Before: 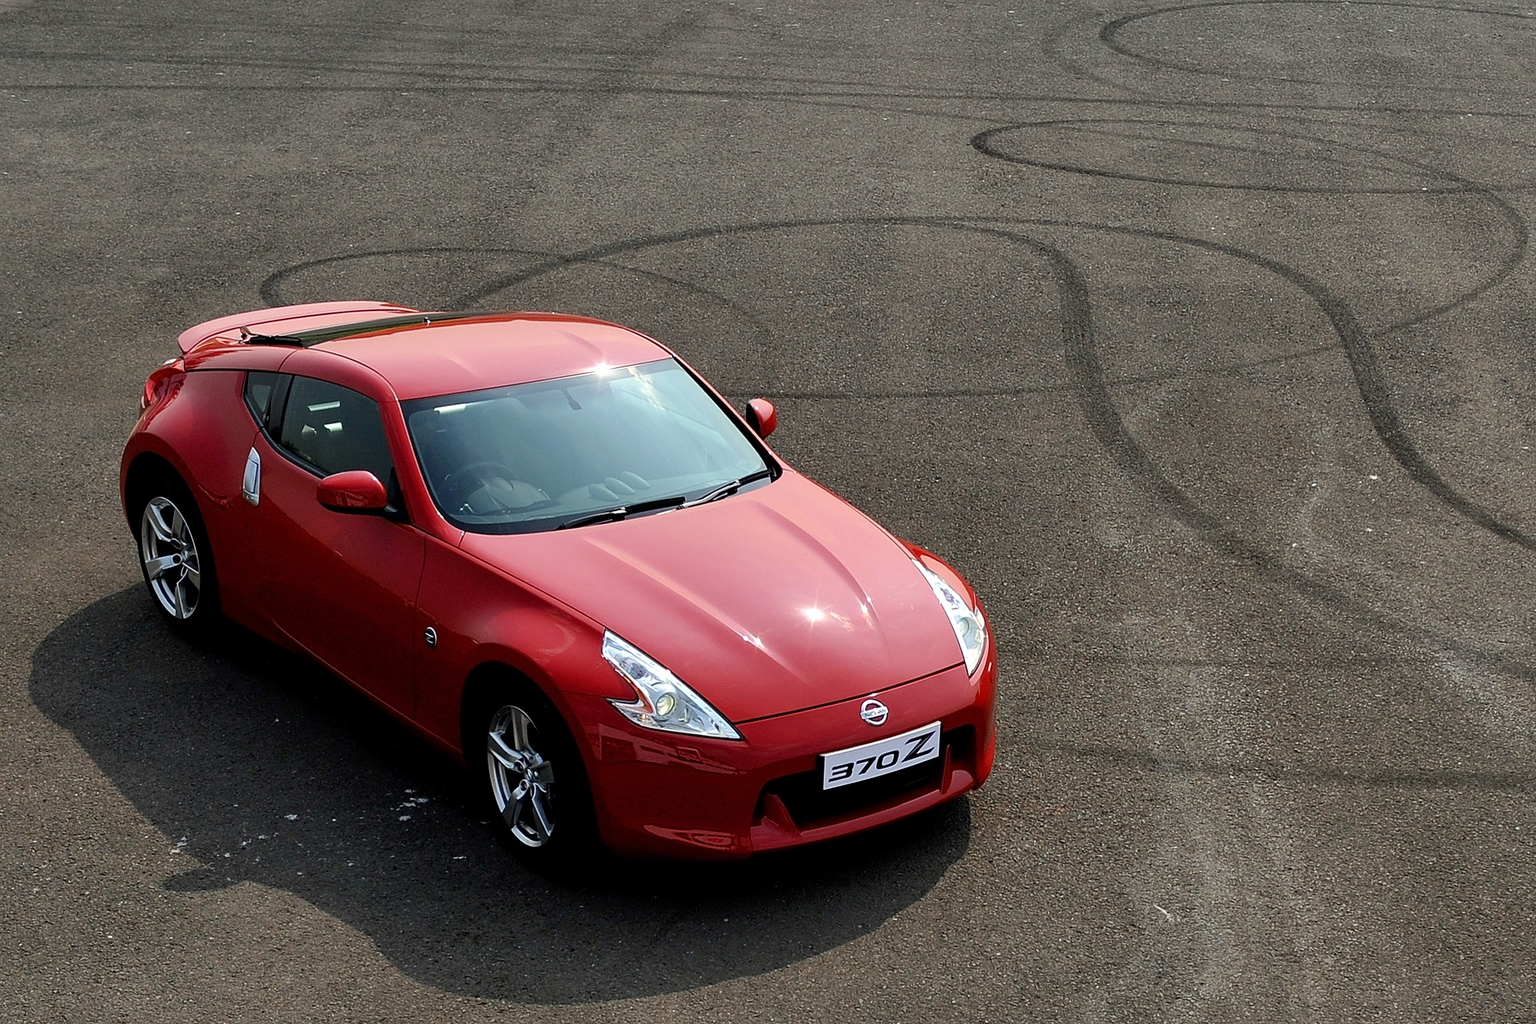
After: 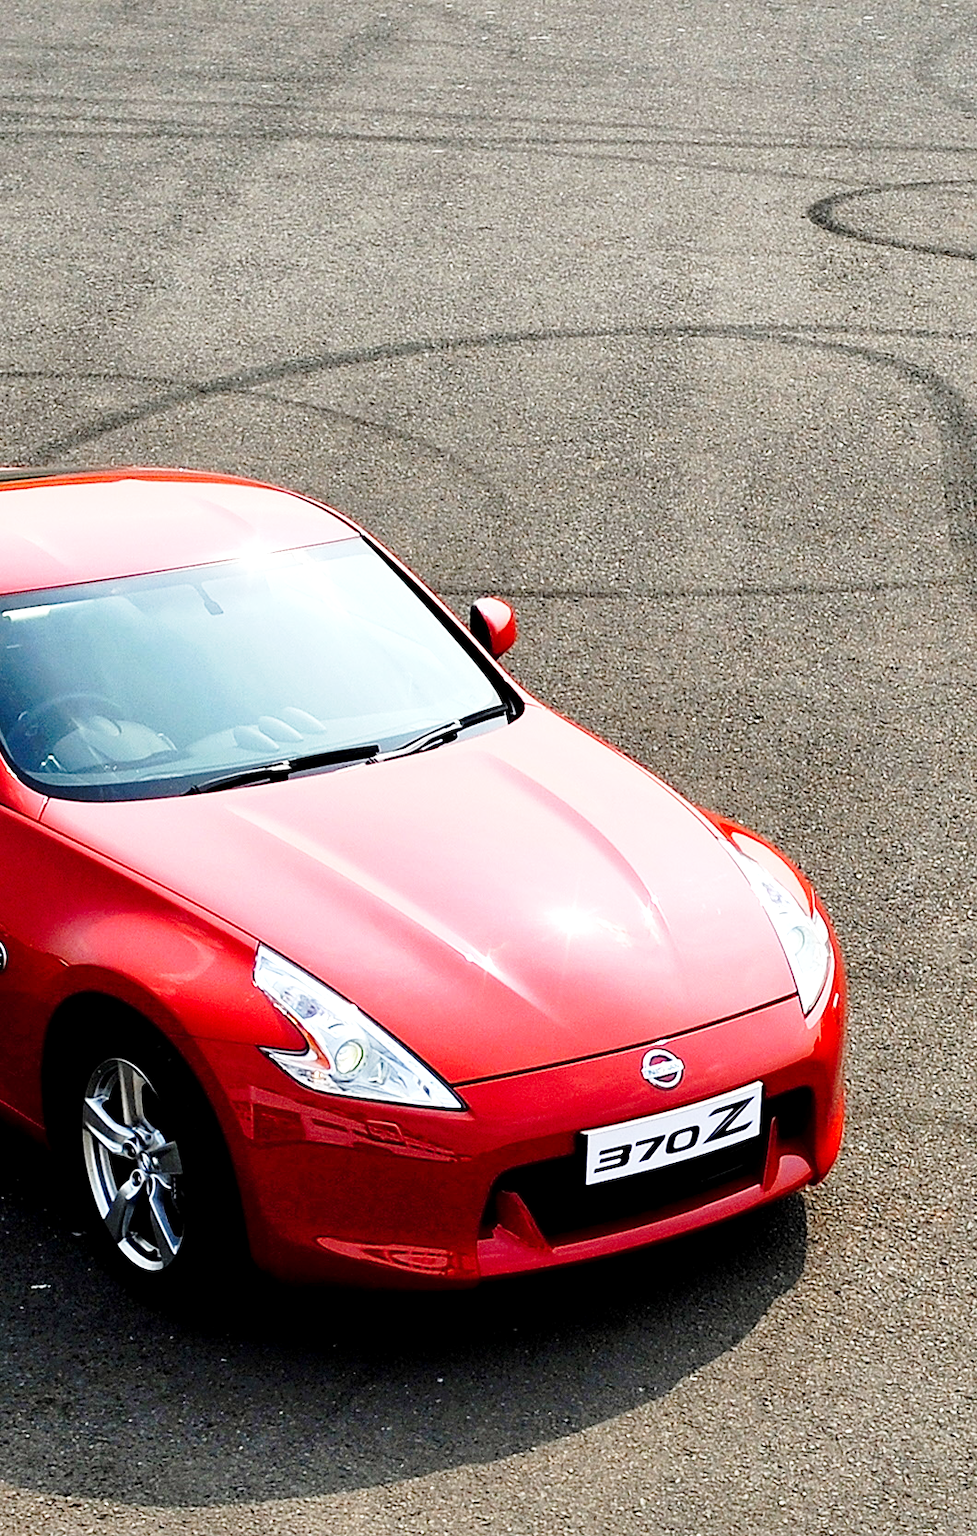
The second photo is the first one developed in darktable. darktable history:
crop: left 28.178%, right 29.351%
exposure: black level correction 0.001, exposure 0.675 EV, compensate exposure bias true, compensate highlight preservation false
base curve: curves: ch0 [(0, 0) (0.028, 0.03) (0.121, 0.232) (0.46, 0.748) (0.859, 0.968) (1, 1)], preserve colors none
shadows and highlights: shadows 24.94, highlights -25.82
